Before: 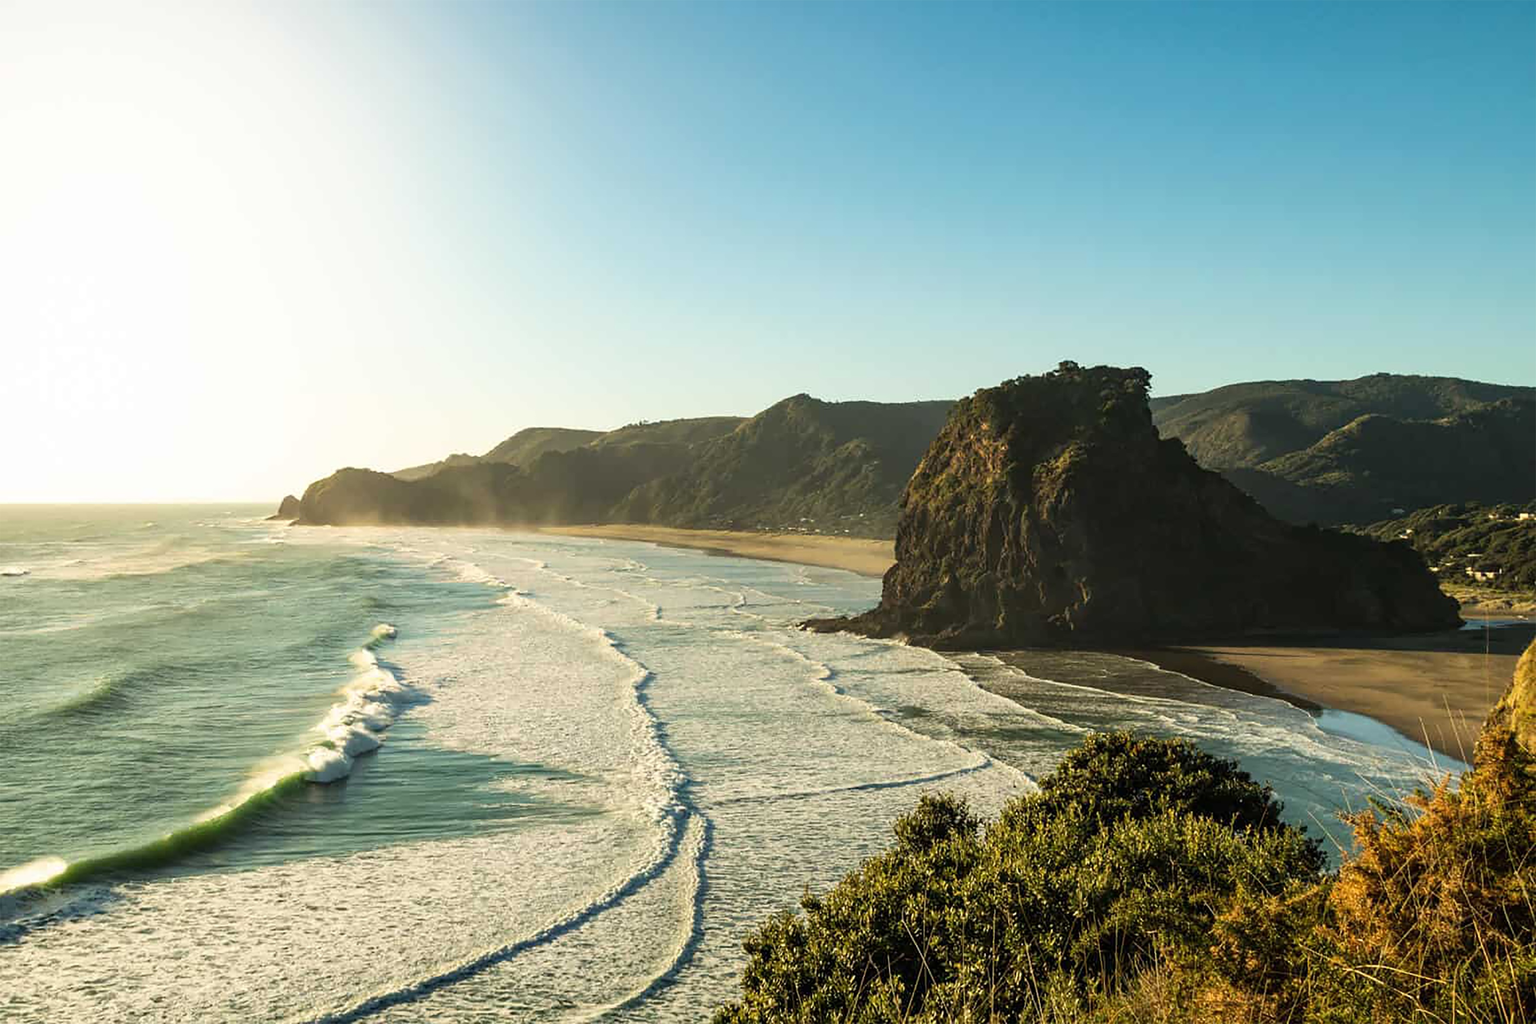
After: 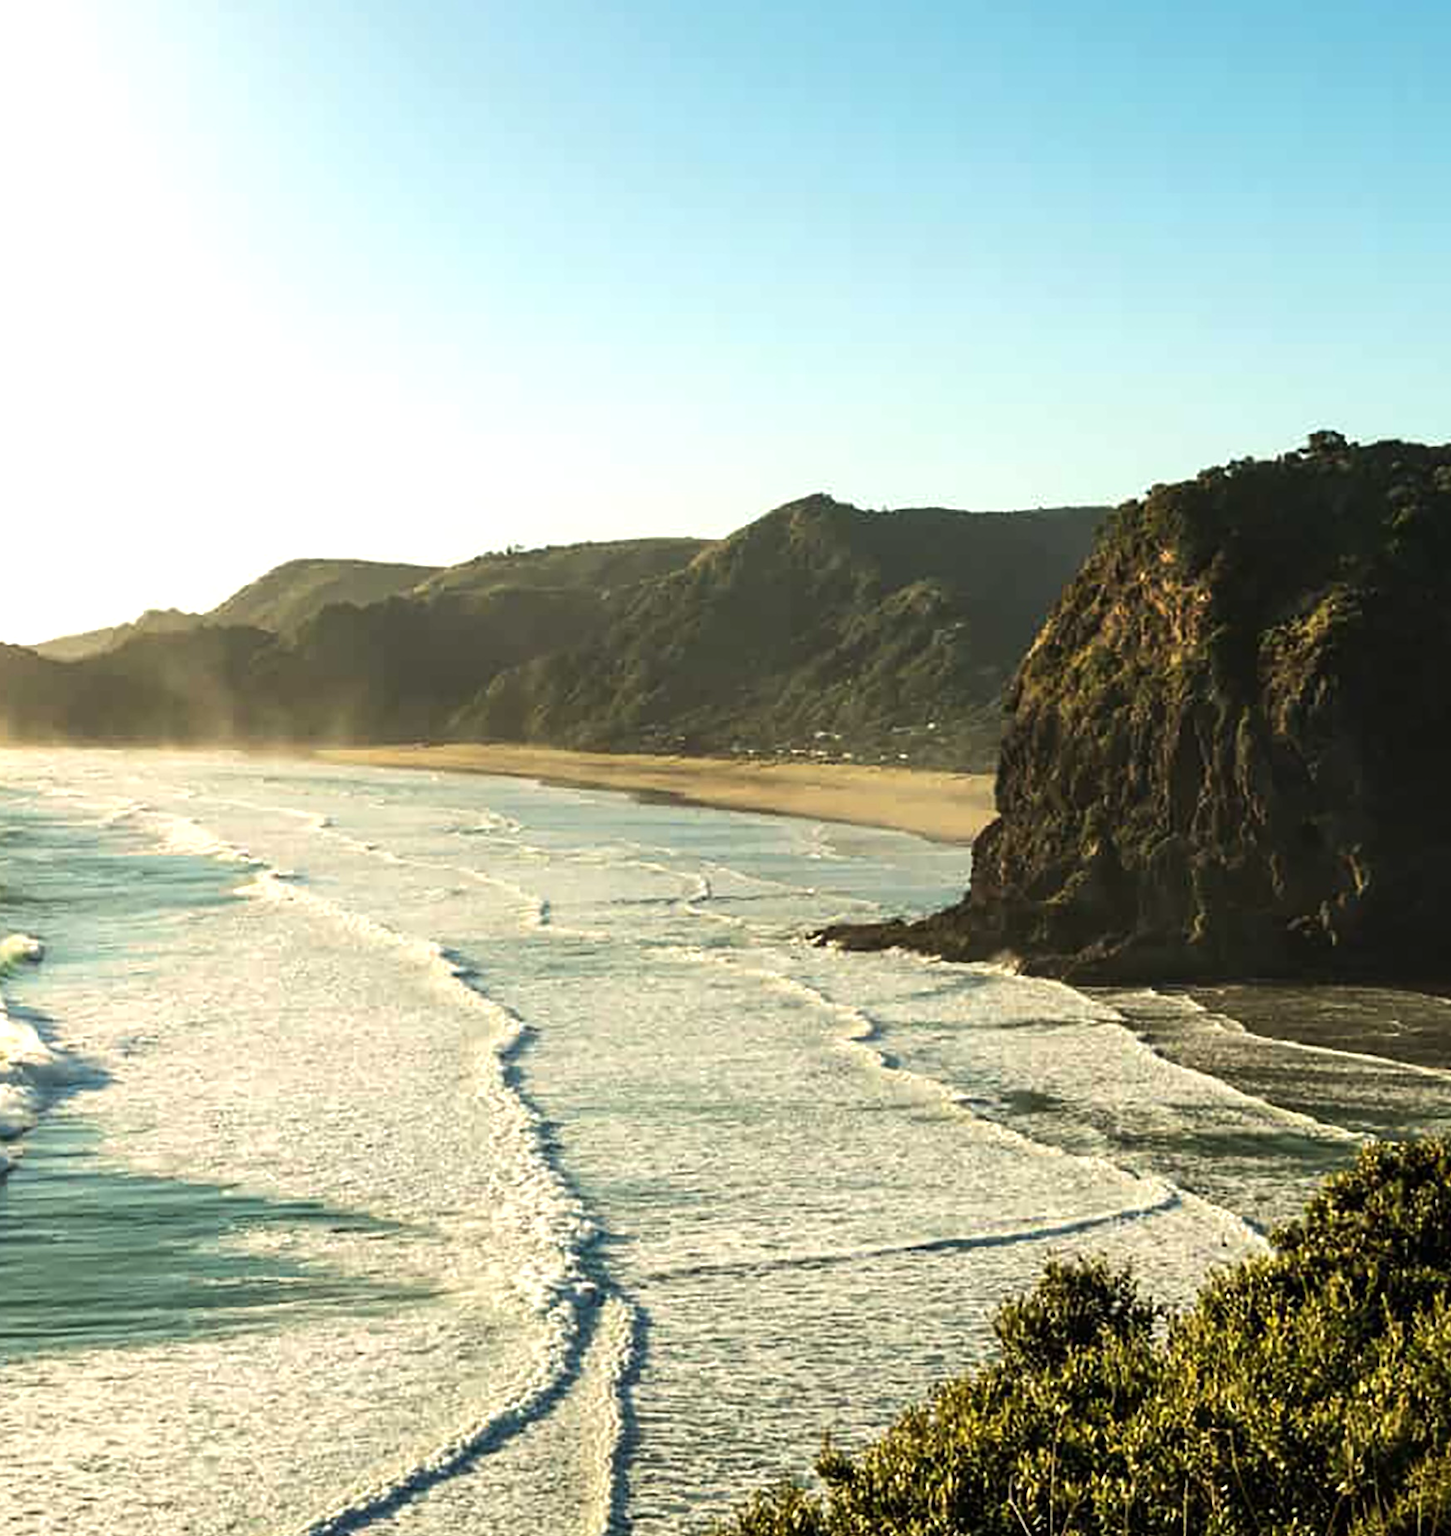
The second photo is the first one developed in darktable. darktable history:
tone equalizer: -8 EV -0.417 EV, -7 EV -0.389 EV, -6 EV -0.333 EV, -5 EV -0.222 EV, -3 EV 0.222 EV, -2 EV 0.333 EV, -1 EV 0.389 EV, +0 EV 0.417 EV, edges refinement/feathering 500, mask exposure compensation -1.57 EV, preserve details no
crop and rotate: angle 0.02°, left 24.353%, top 13.219%, right 26.156%, bottom 8.224%
